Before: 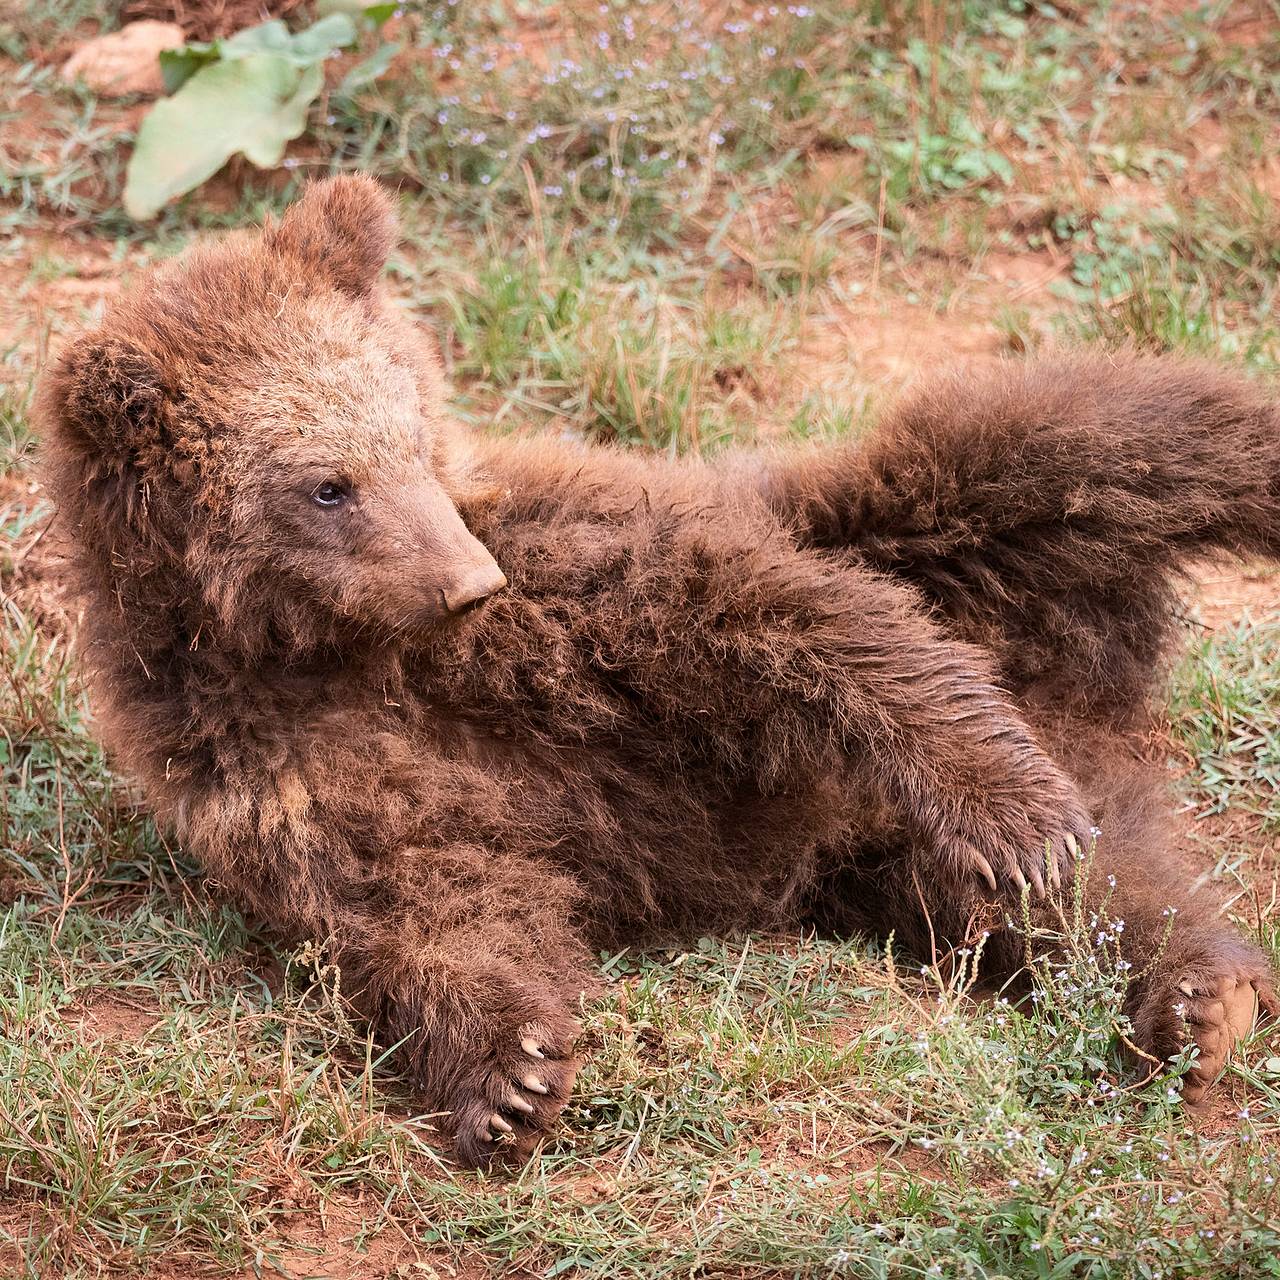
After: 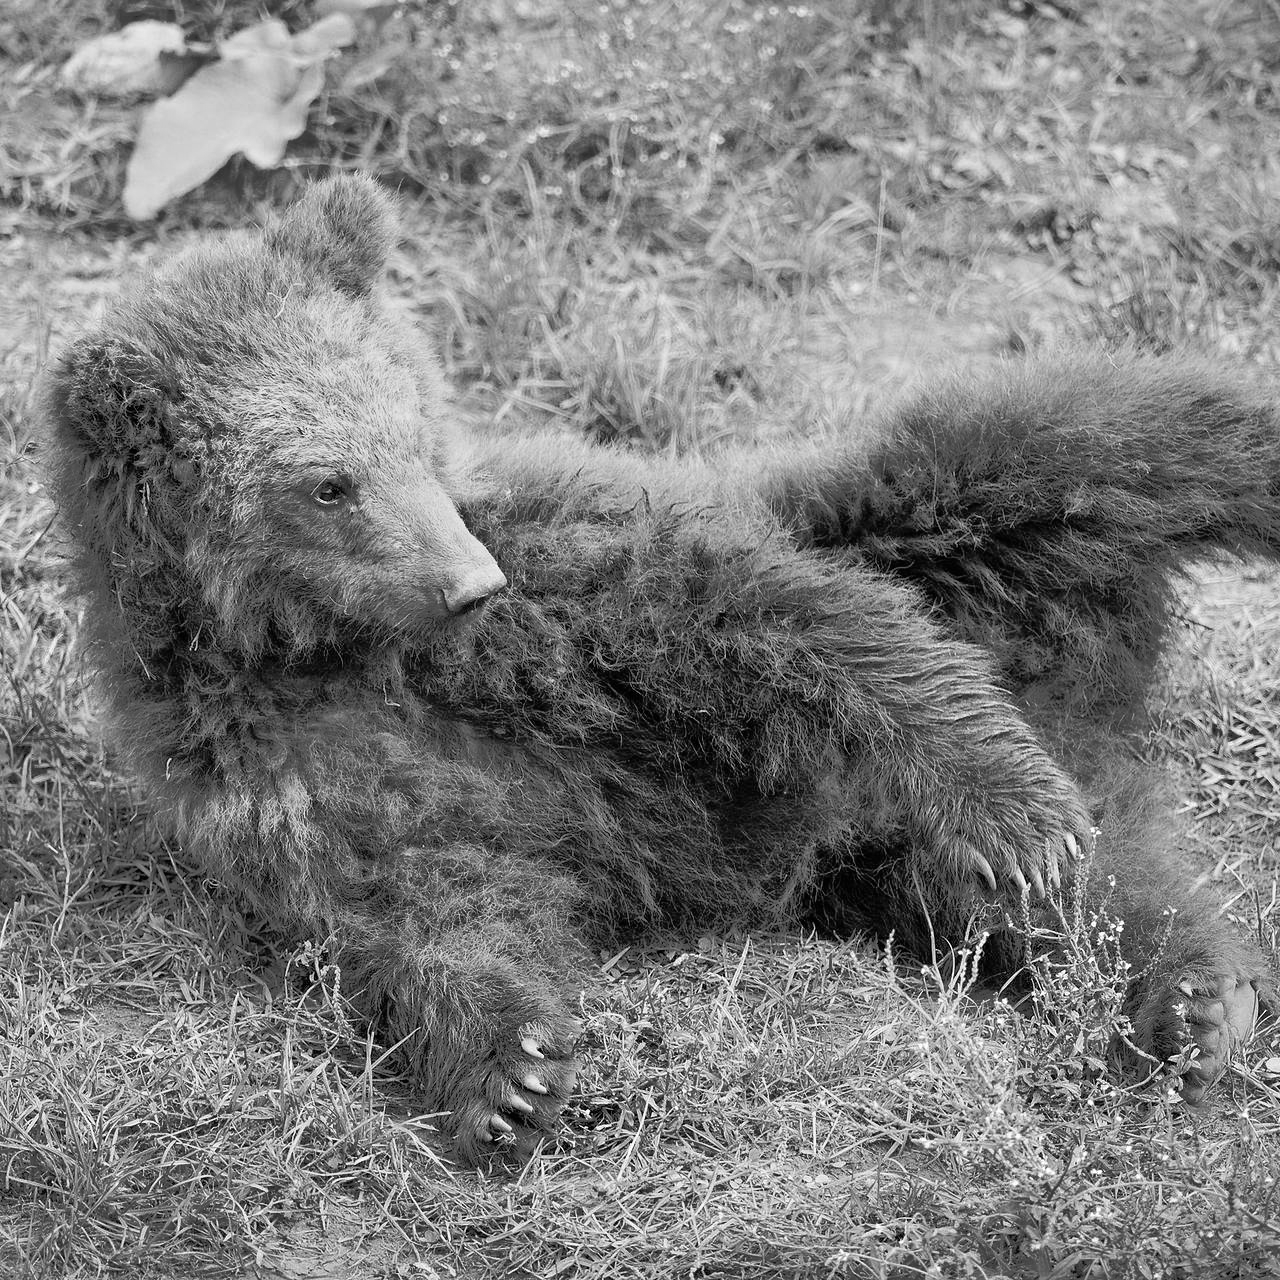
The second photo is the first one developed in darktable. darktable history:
tone equalizer: -8 EV -0.496 EV, -7 EV -0.309 EV, -6 EV -0.076 EV, -5 EV 0.424 EV, -4 EV 0.99 EV, -3 EV 0.792 EV, -2 EV -0.012 EV, -1 EV 0.136 EV, +0 EV -0.028 EV
color calibration: output gray [0.267, 0.423, 0.261, 0], illuminant same as pipeline (D50), adaptation XYZ, x 0.346, y 0.358, temperature 5019.27 K
